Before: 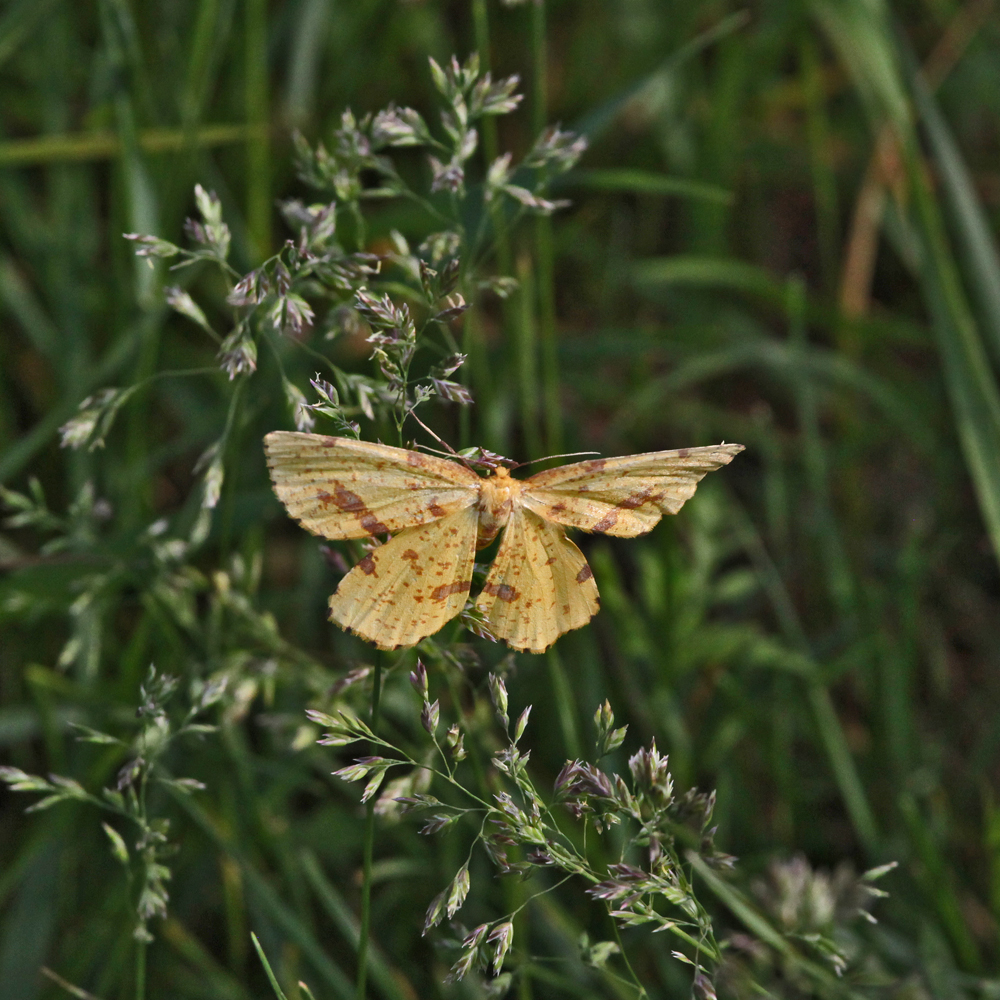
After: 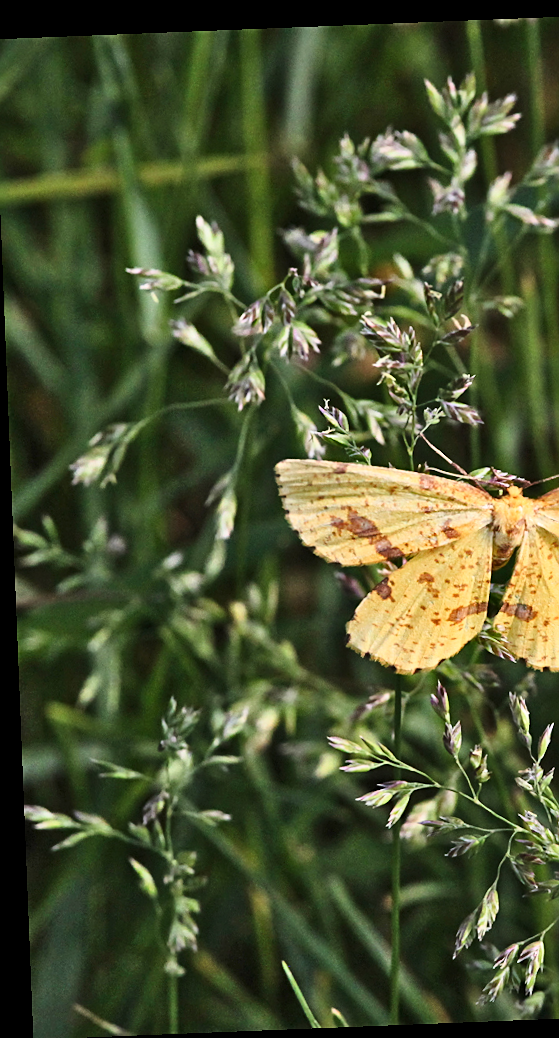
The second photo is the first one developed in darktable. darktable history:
base curve: curves: ch0 [(0, 0) (0.028, 0.03) (0.121, 0.232) (0.46, 0.748) (0.859, 0.968) (1, 1)]
rotate and perspective: rotation -2.29°, automatic cropping off
crop: left 0.587%, right 45.588%, bottom 0.086%
sharpen: on, module defaults
